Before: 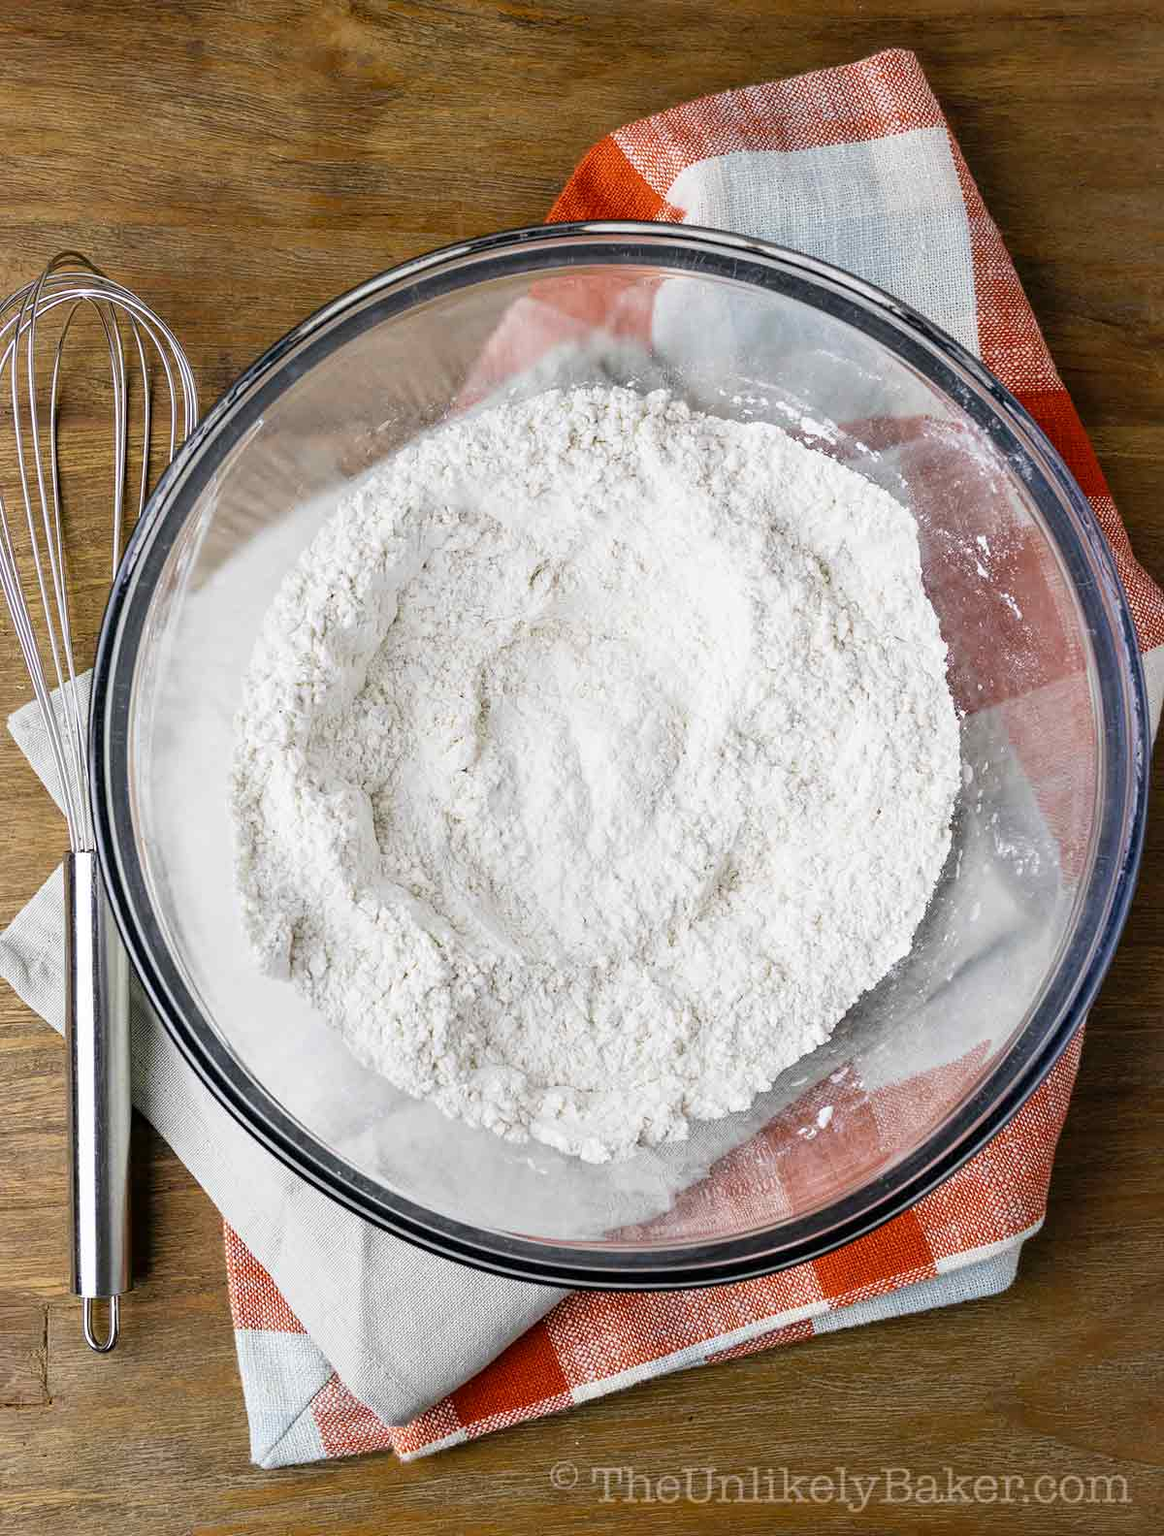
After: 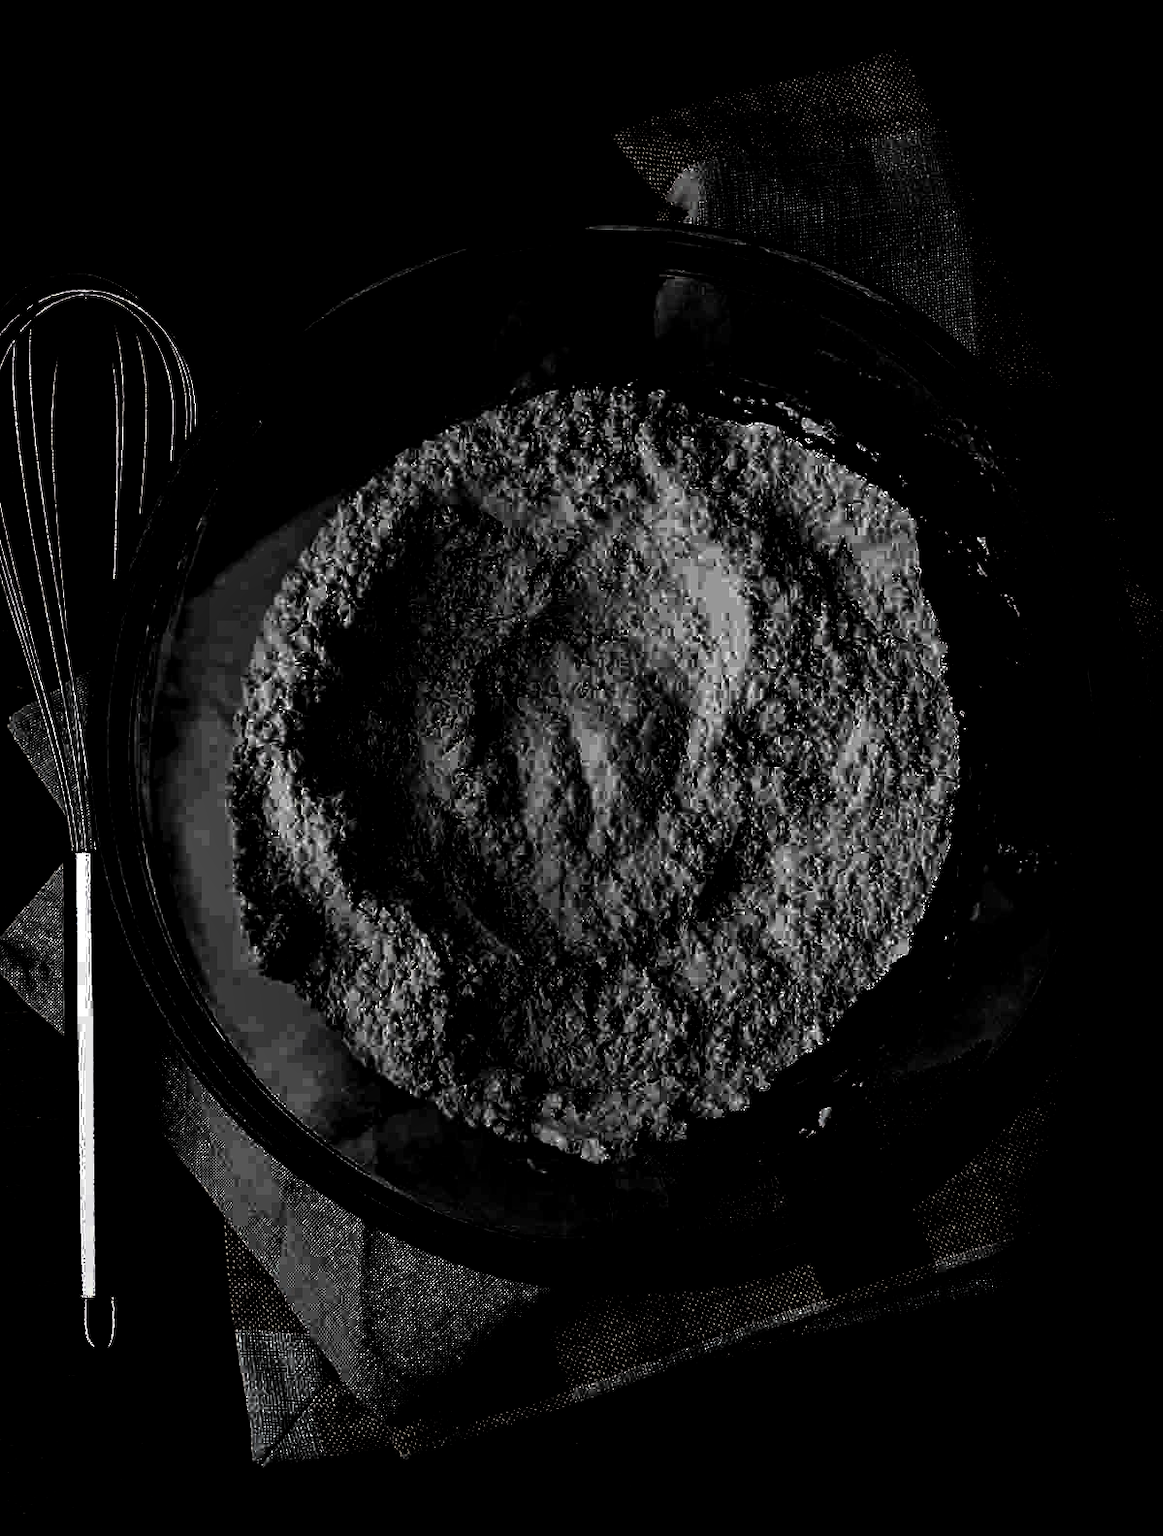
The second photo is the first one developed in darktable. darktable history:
local contrast: mode bilateral grid, contrast 49, coarseness 51, detail 150%, midtone range 0.2
levels: levels [0.721, 0.937, 0.997]
